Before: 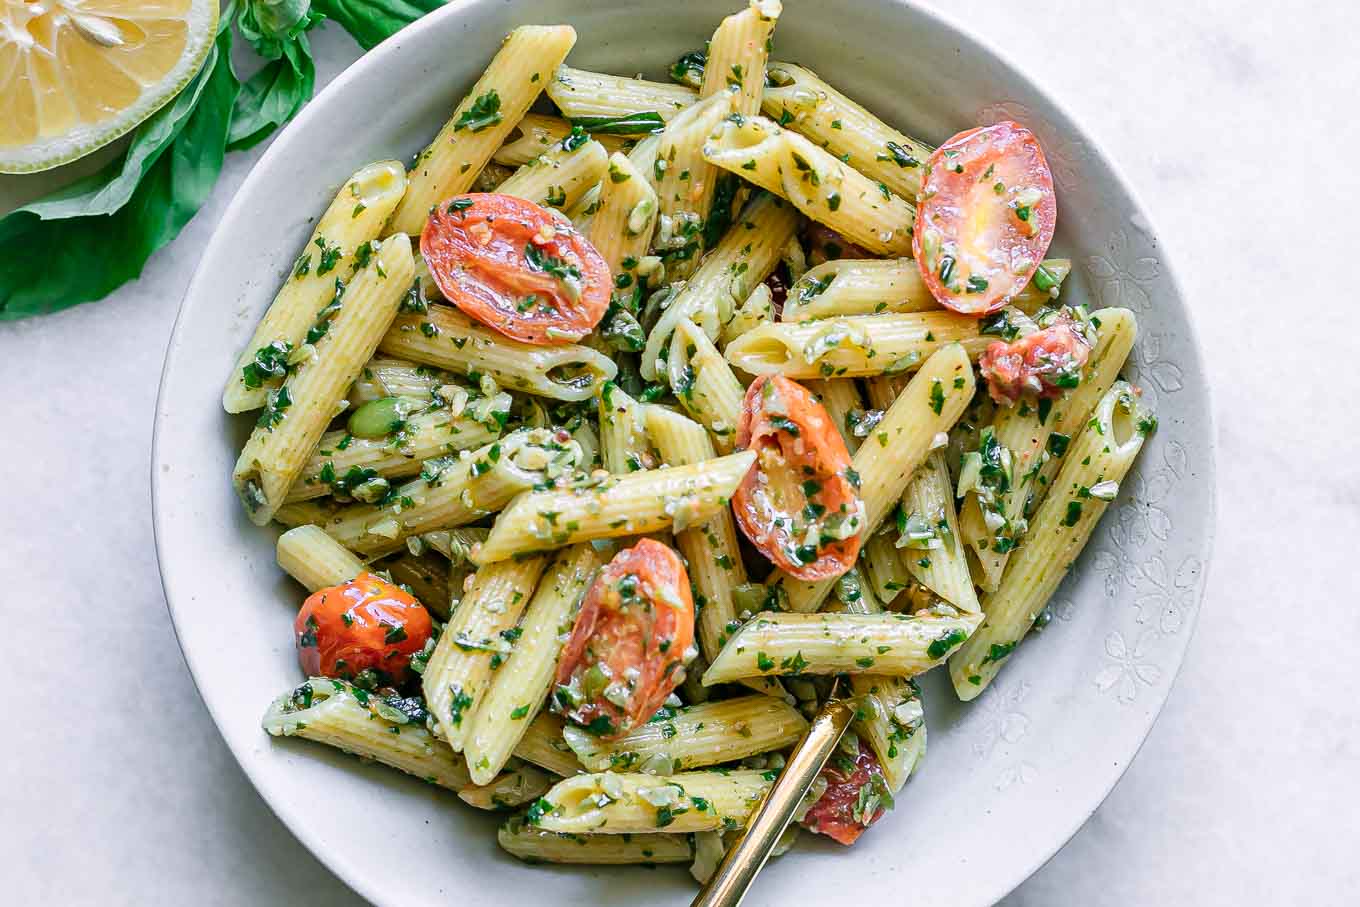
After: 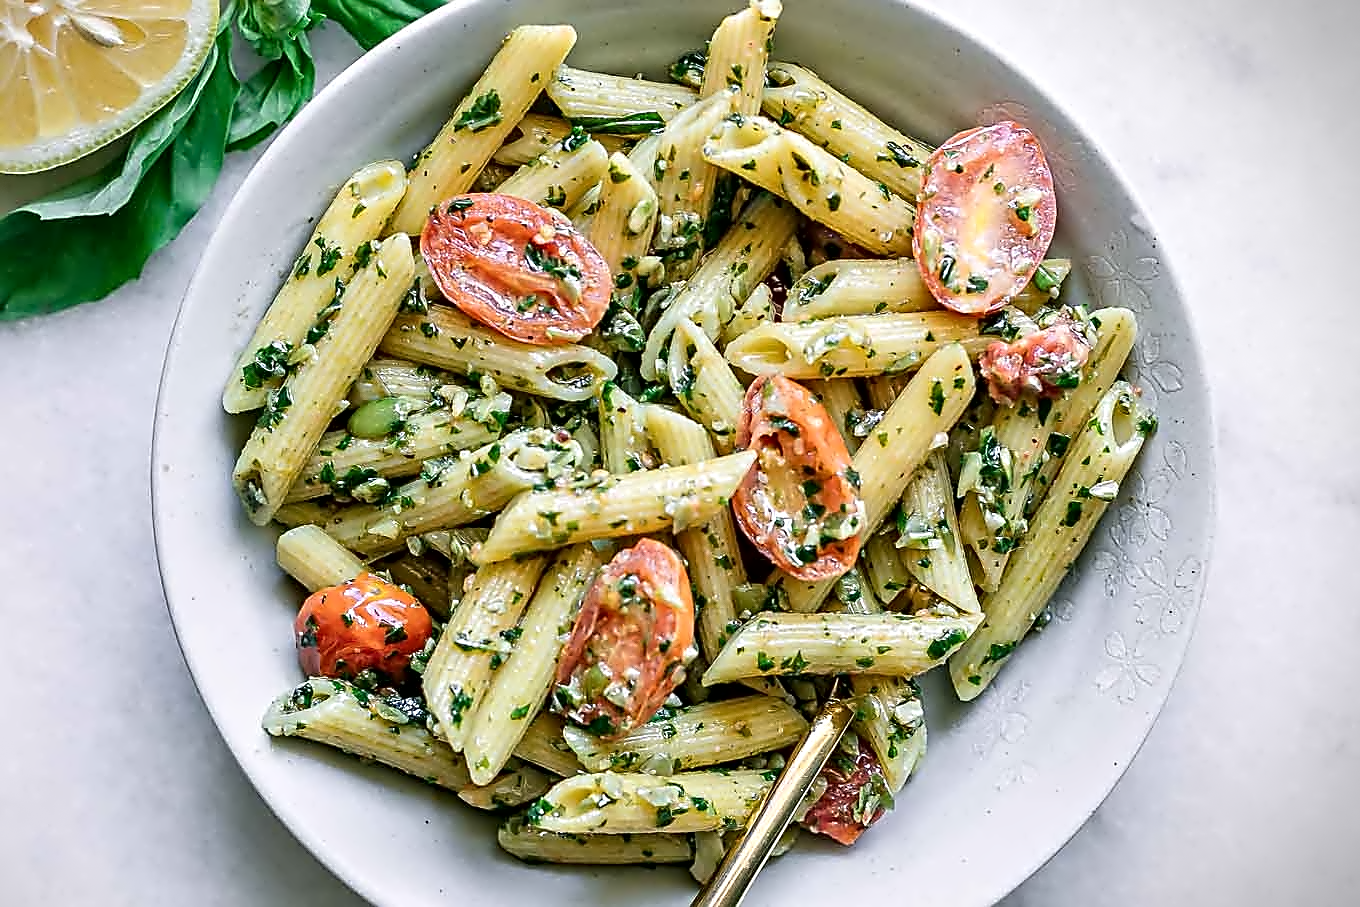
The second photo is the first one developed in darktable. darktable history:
contrast equalizer: octaves 7, y [[0.5, 0.542, 0.583, 0.625, 0.667, 0.708], [0.5 ×6], [0.5 ×6], [0, 0.033, 0.067, 0.1, 0.133, 0.167], [0, 0.05, 0.1, 0.15, 0.2, 0.25]], mix 0.579
sharpen: on, module defaults
local contrast: mode bilateral grid, contrast 100, coarseness 100, detail 93%, midtone range 0.2
vignetting: fall-off start 97.2%, center (-0.15, 0.015), width/height ratio 1.179, dithering 8-bit output
